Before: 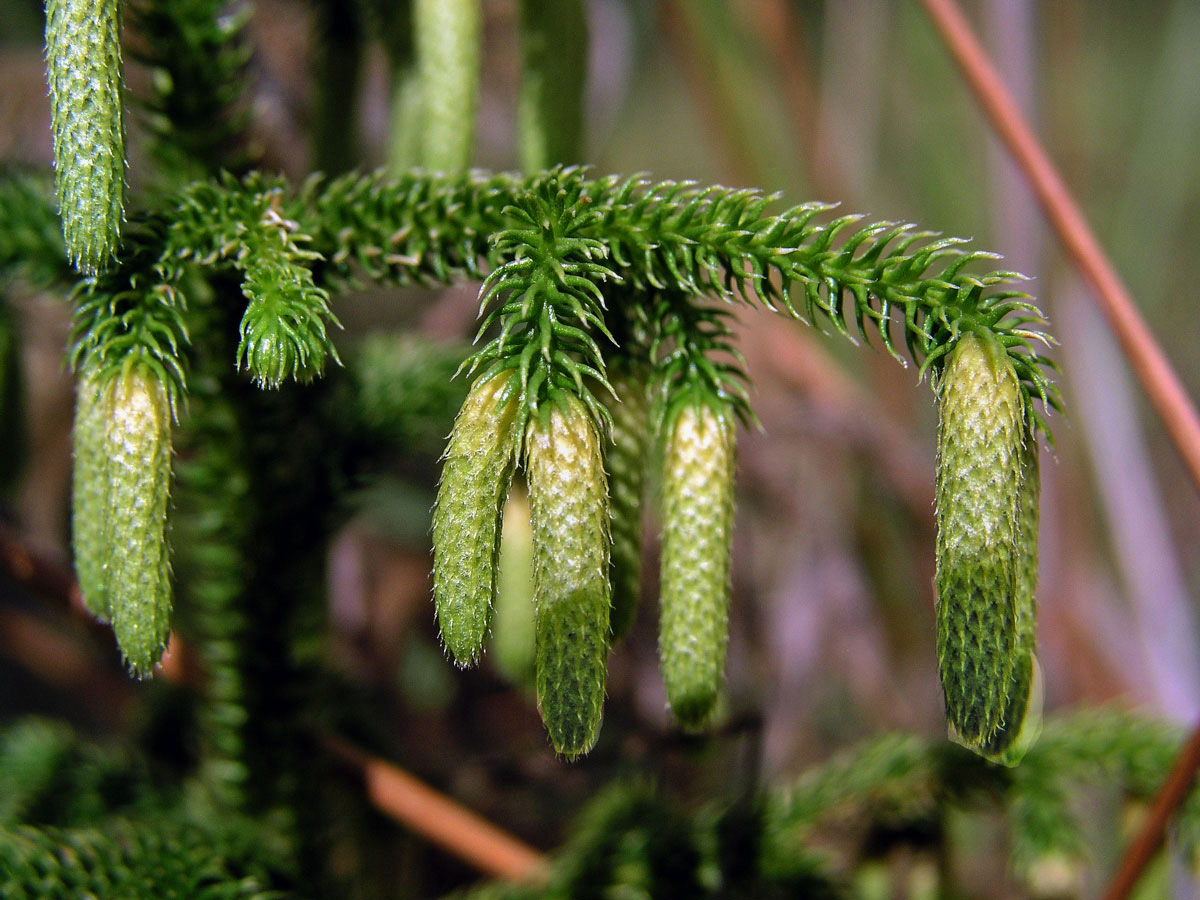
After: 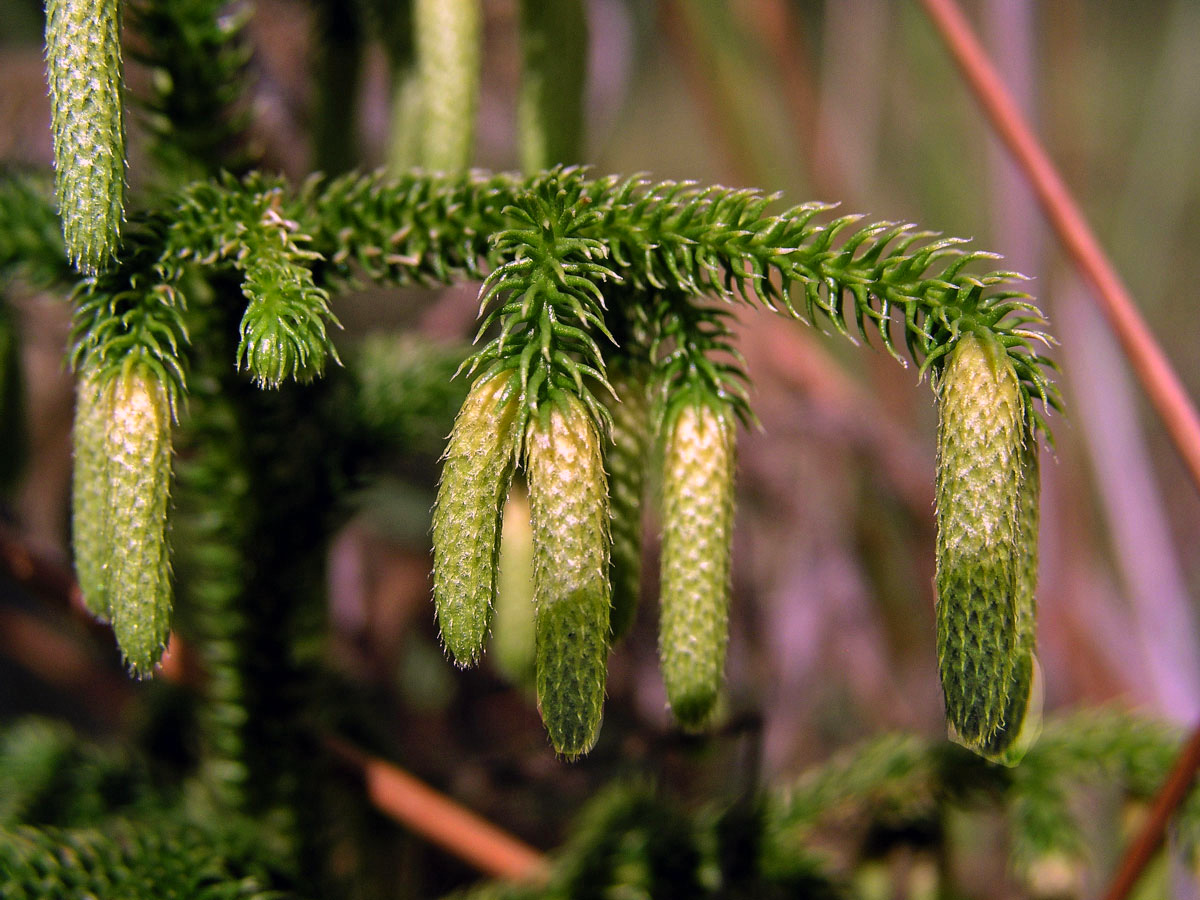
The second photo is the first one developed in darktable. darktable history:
color correction: highlights a* 14.72, highlights b* 4.73
